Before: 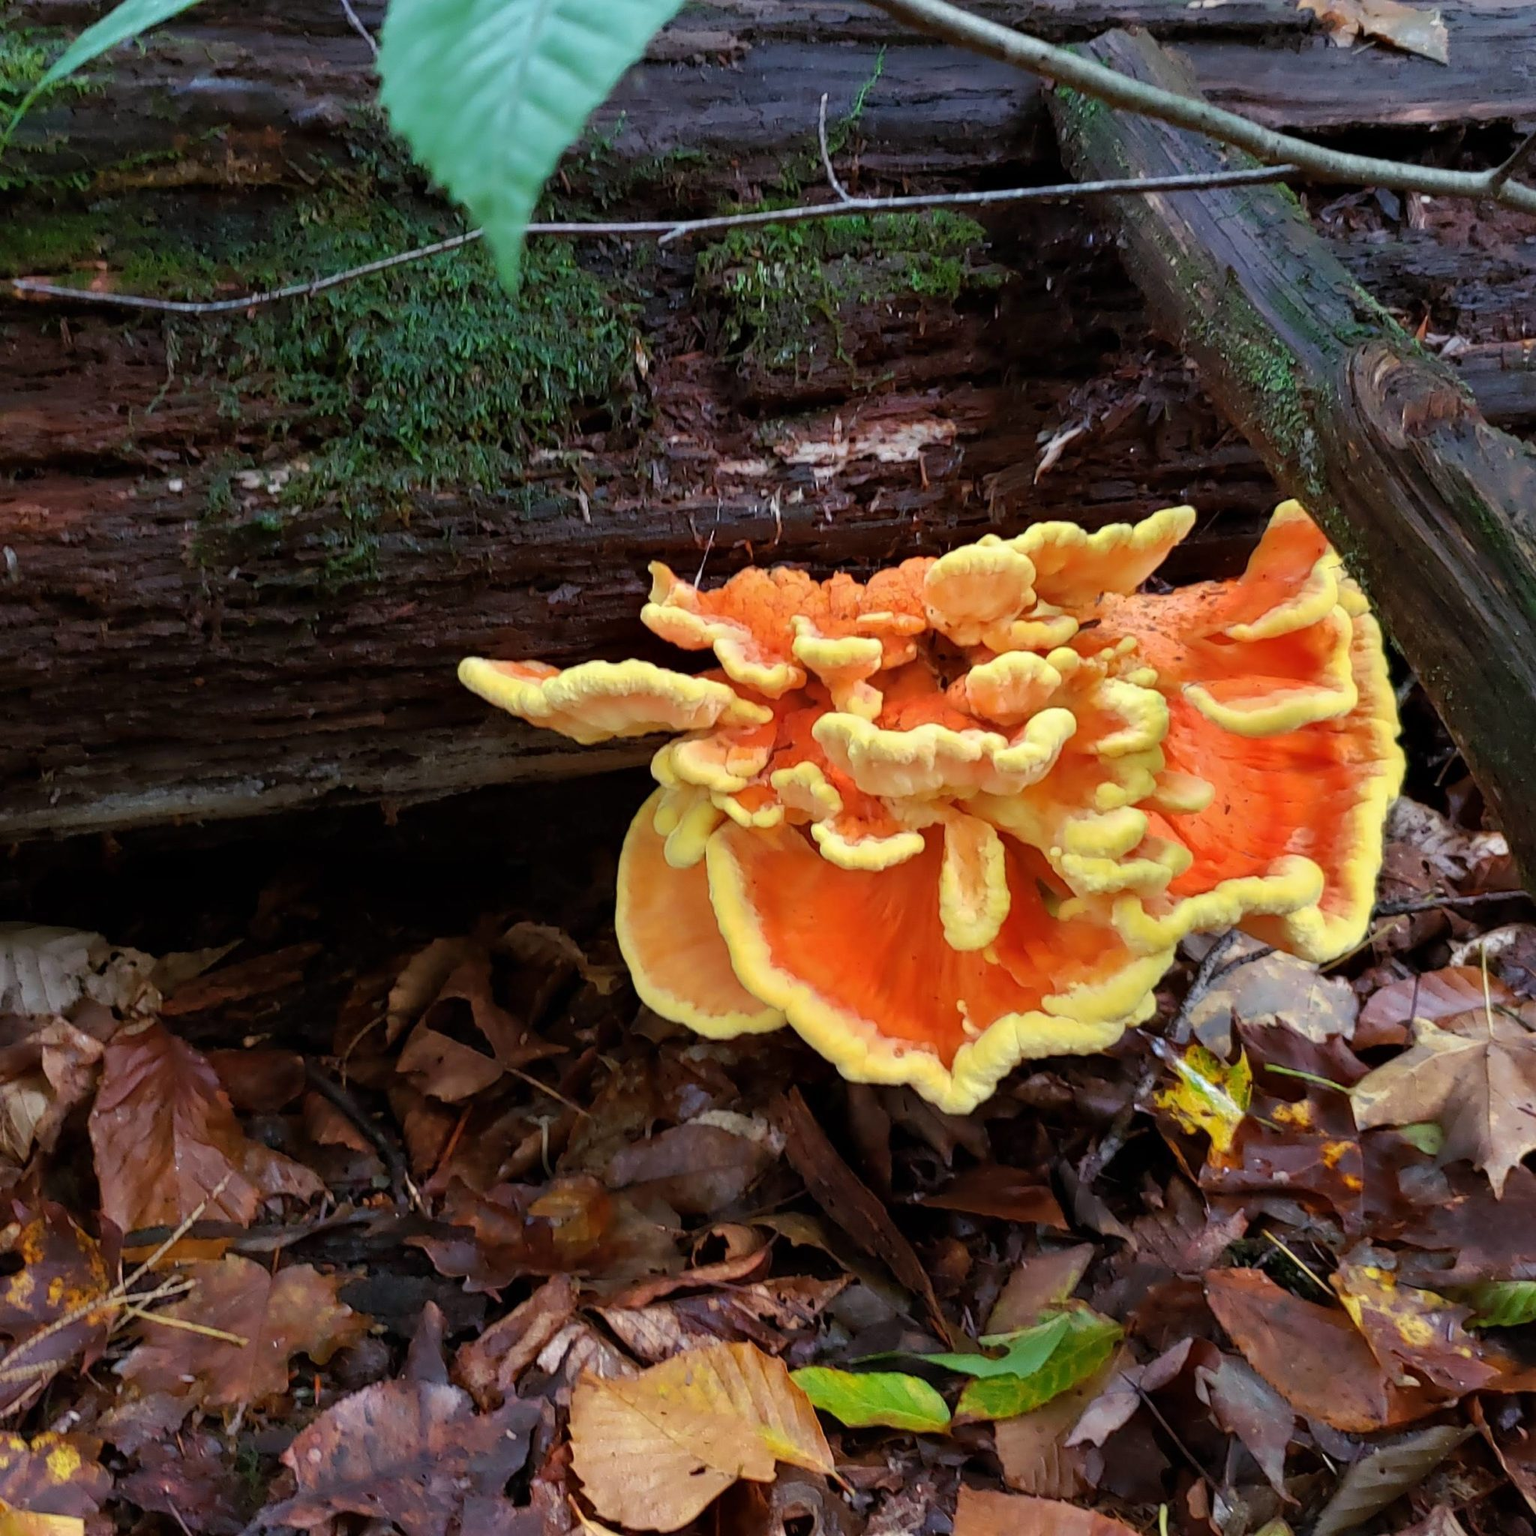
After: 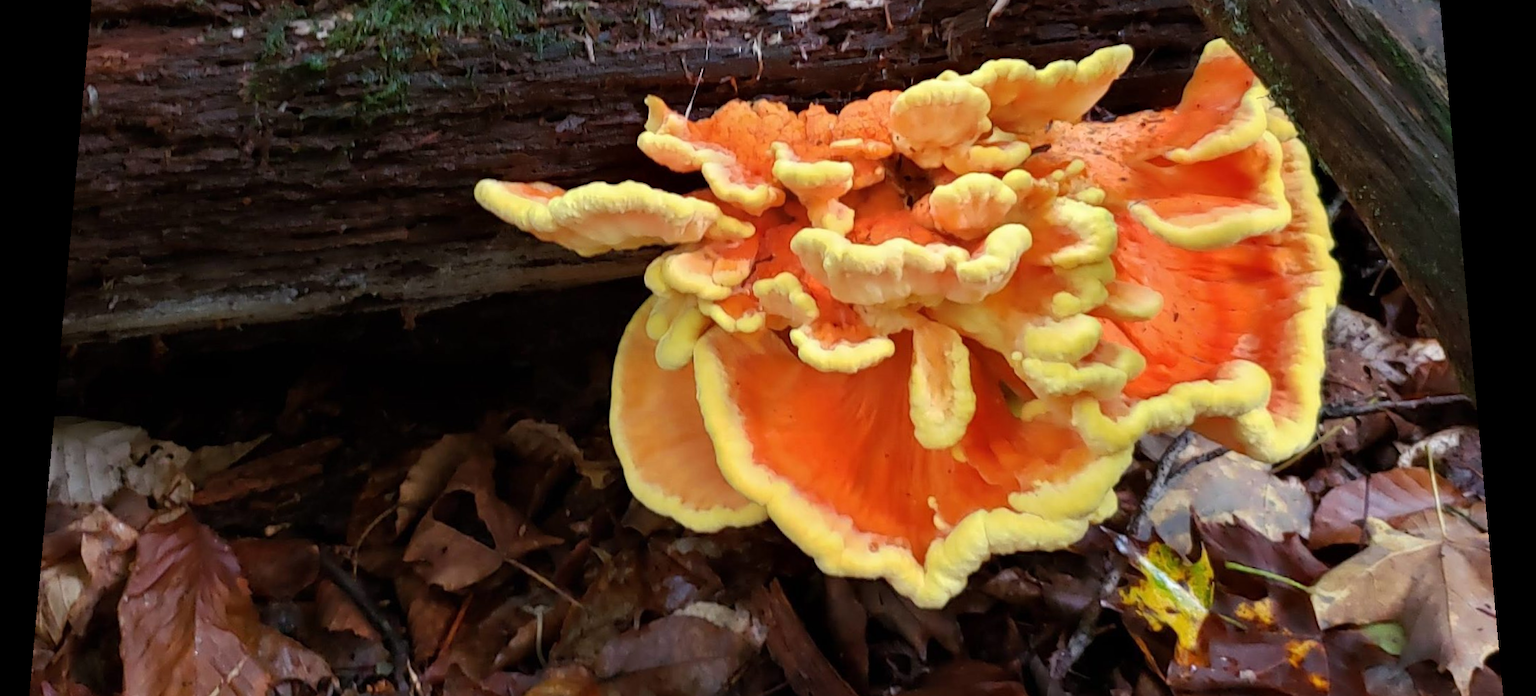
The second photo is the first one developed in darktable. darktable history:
rotate and perspective: rotation 0.128°, lens shift (vertical) -0.181, lens shift (horizontal) -0.044, shear 0.001, automatic cropping off
crop and rotate: top 26.056%, bottom 25.543%
